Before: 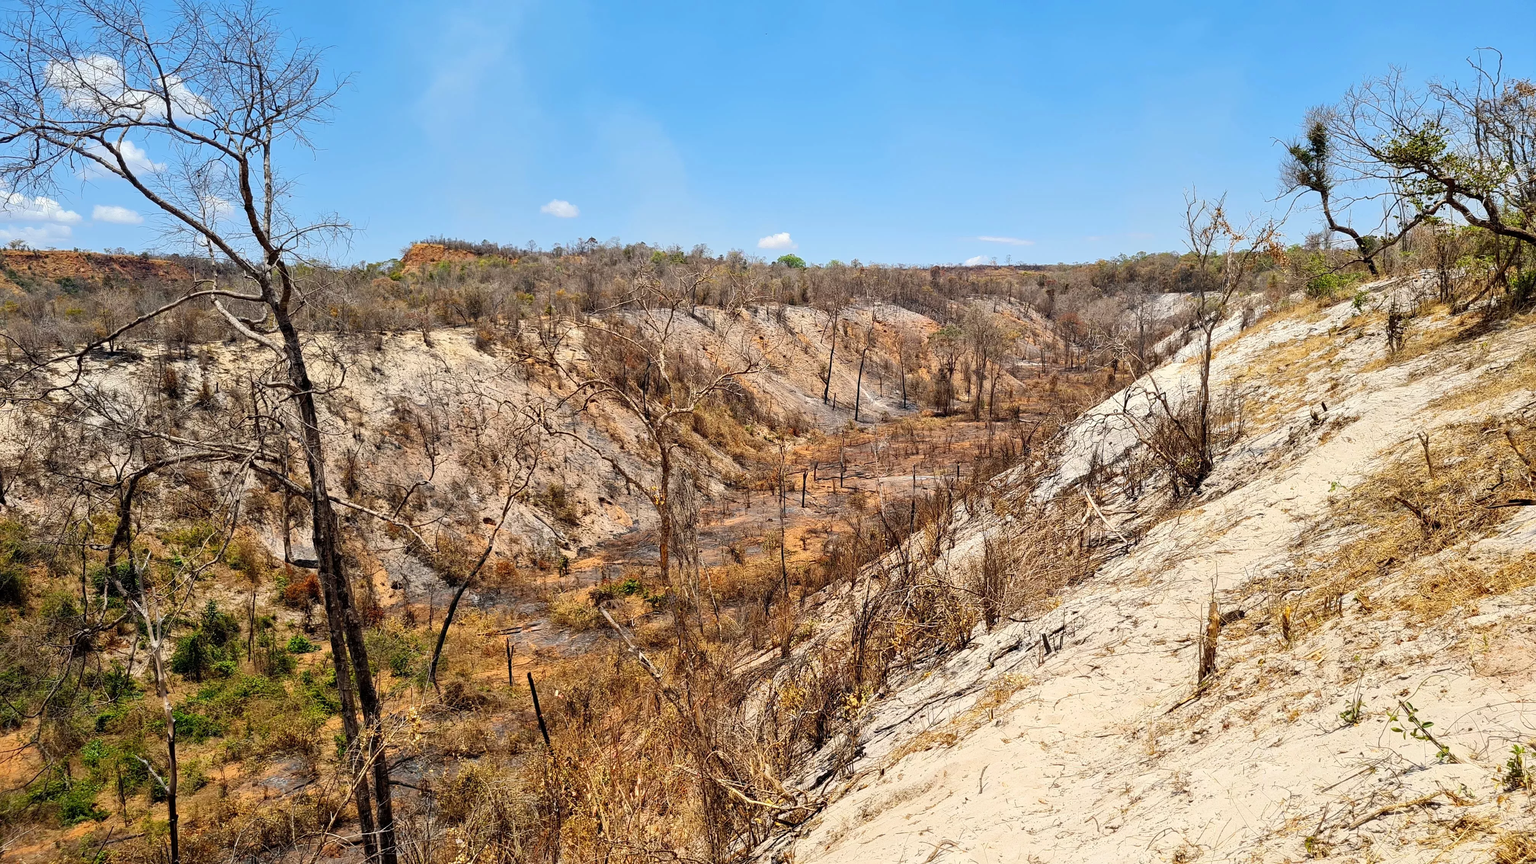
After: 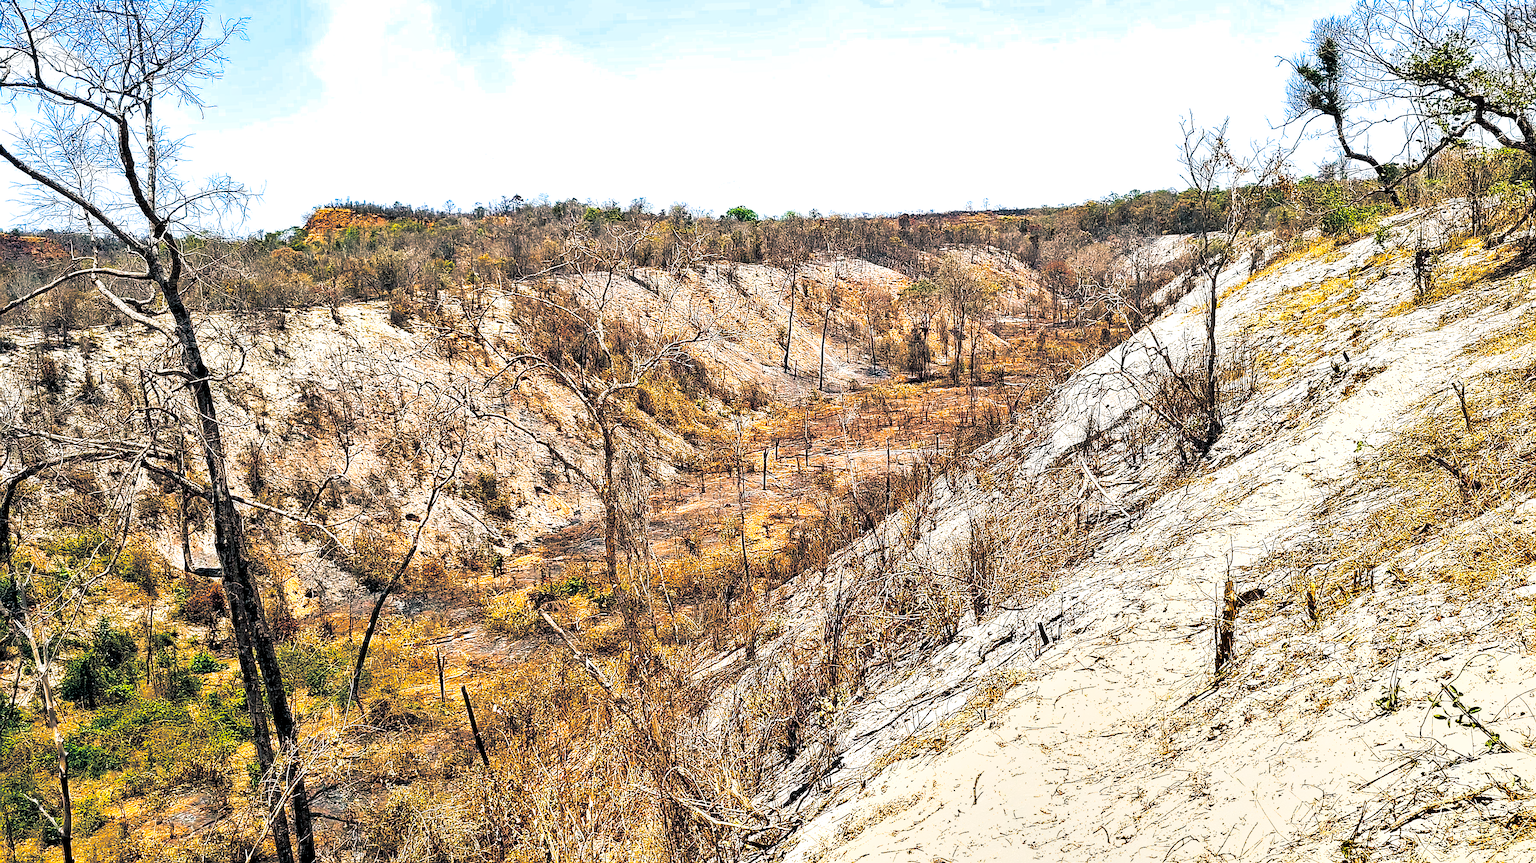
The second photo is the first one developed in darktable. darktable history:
crop and rotate: angle 1.96°, left 5.673%, top 5.673%
exposure: black level correction 0.005, exposure 0.417 EV, compensate highlight preservation false
shadows and highlights: shadows 22.7, highlights -48.71, soften with gaussian
split-toning: shadows › hue 205.2°, shadows › saturation 0.43, highlights › hue 54°, highlights › saturation 0.54
levels: mode automatic, gray 50.8%
color balance rgb: linear chroma grading › shadows 10%, linear chroma grading › highlights 10%, linear chroma grading › global chroma 15%, linear chroma grading › mid-tones 15%, perceptual saturation grading › global saturation 40%, perceptual saturation grading › highlights -25%, perceptual saturation grading › mid-tones 35%, perceptual saturation grading › shadows 35%, perceptual brilliance grading › global brilliance 11.29%, global vibrance 11.29%
sharpen: radius 1.4, amount 1.25, threshold 0.7
